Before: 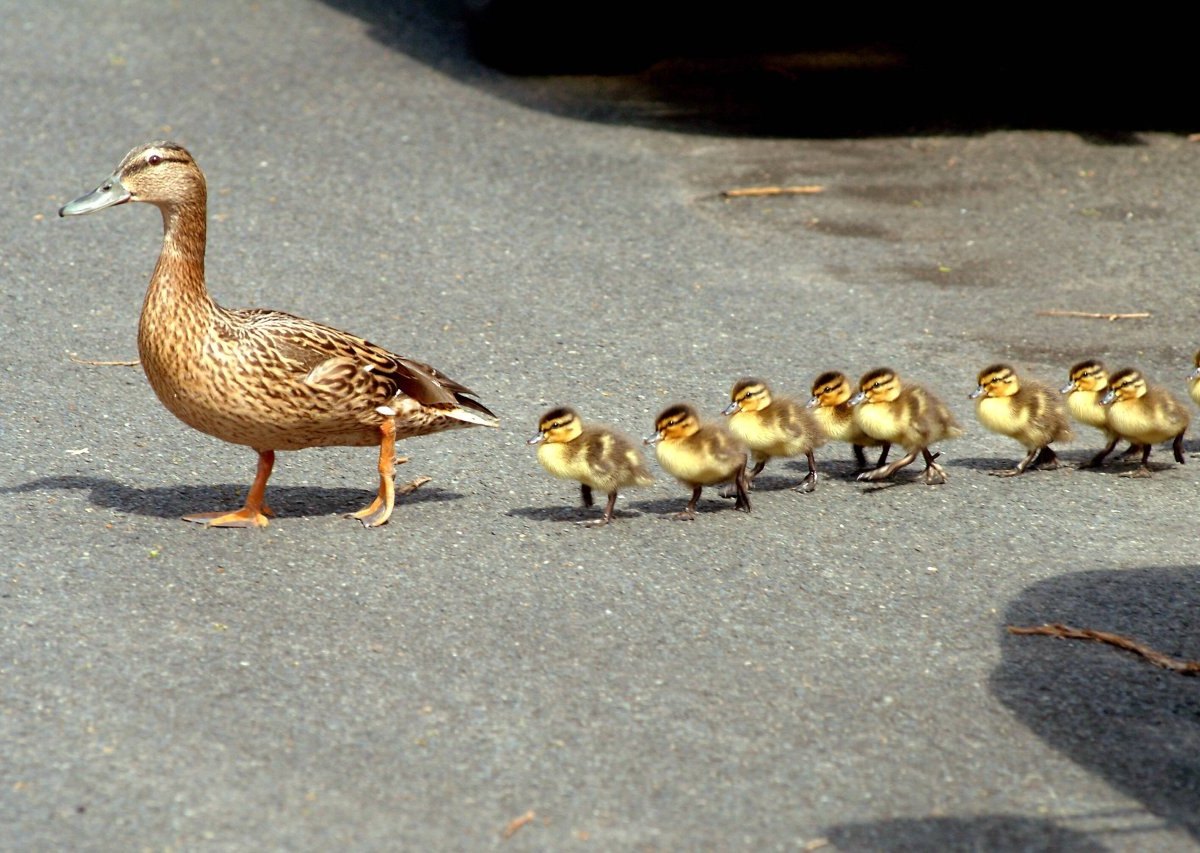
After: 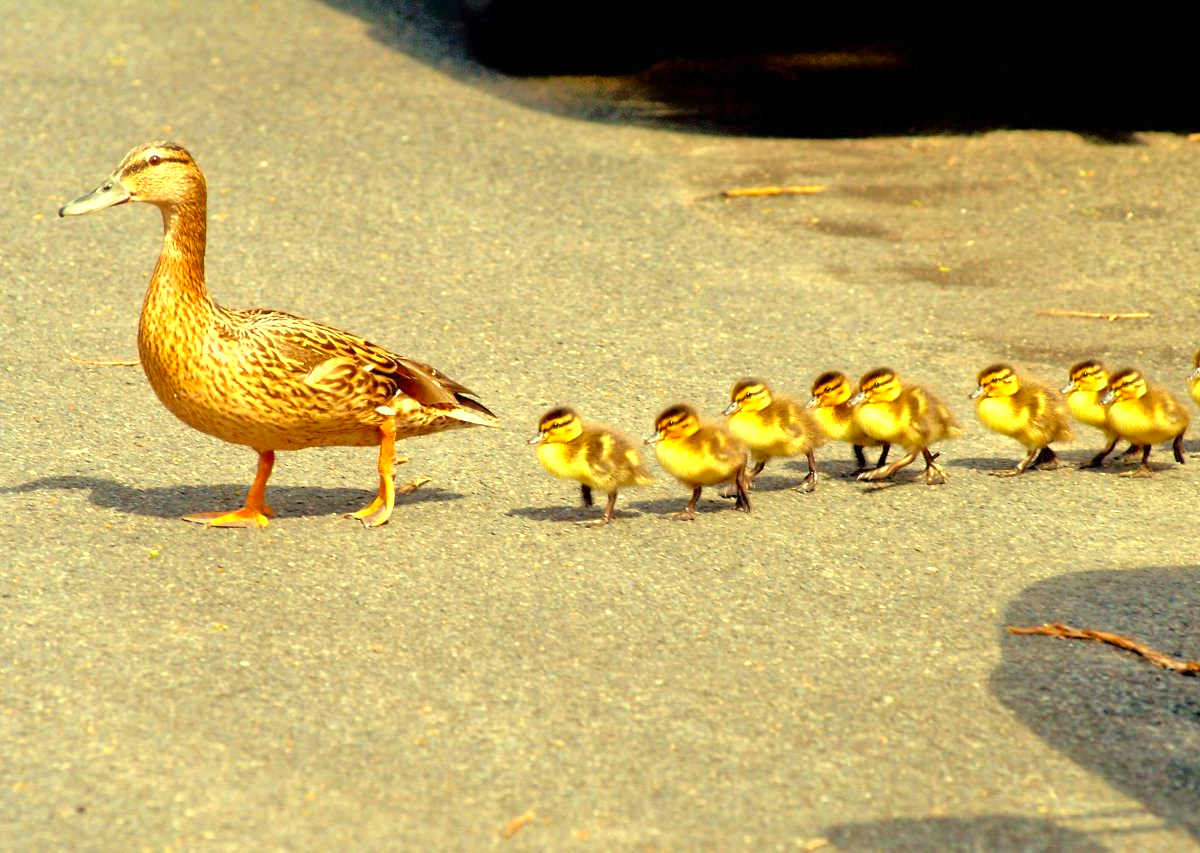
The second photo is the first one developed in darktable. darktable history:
white balance: red 1.08, blue 0.791
exposure: exposure 0.564 EV, compensate highlight preservation false
color balance rgb: perceptual saturation grading › global saturation 20%, global vibrance 20%
tone equalizer: -7 EV 0.15 EV, -6 EV 0.6 EV, -5 EV 1.15 EV, -4 EV 1.33 EV, -3 EV 1.15 EV, -2 EV 0.6 EV, -1 EV 0.15 EV, mask exposure compensation -0.5 EV
